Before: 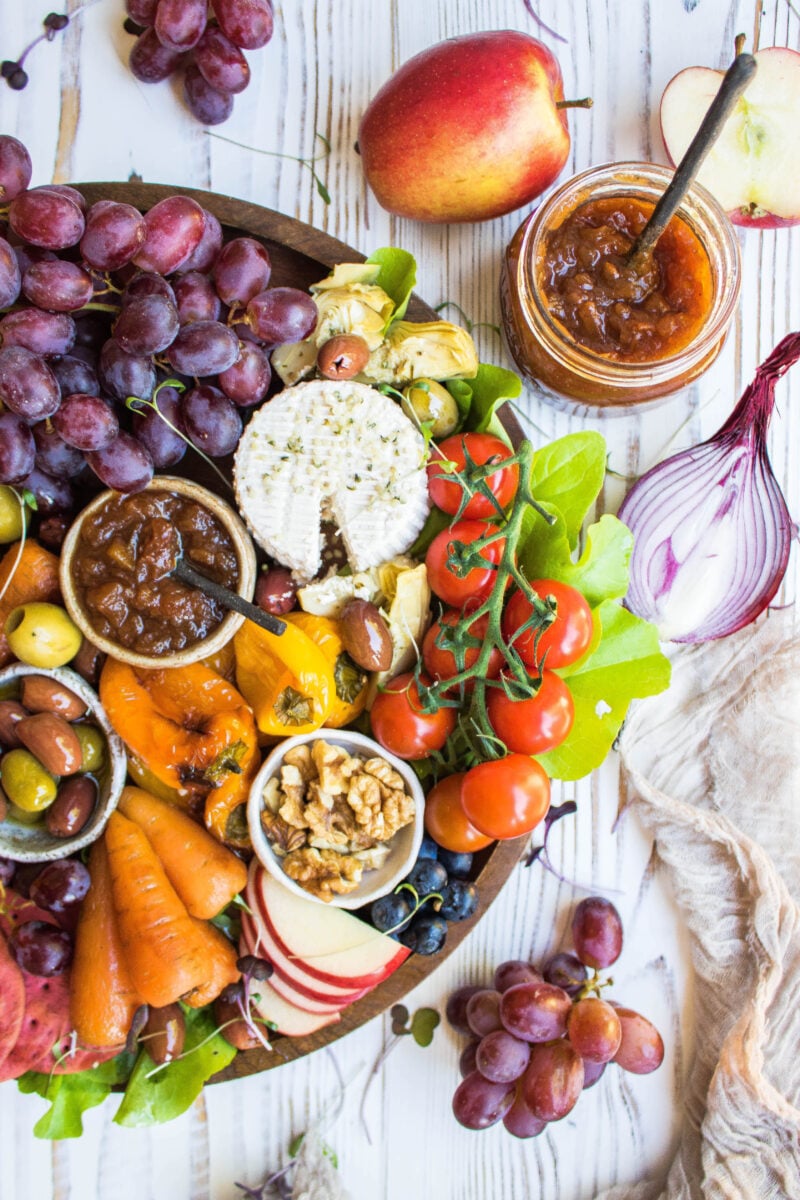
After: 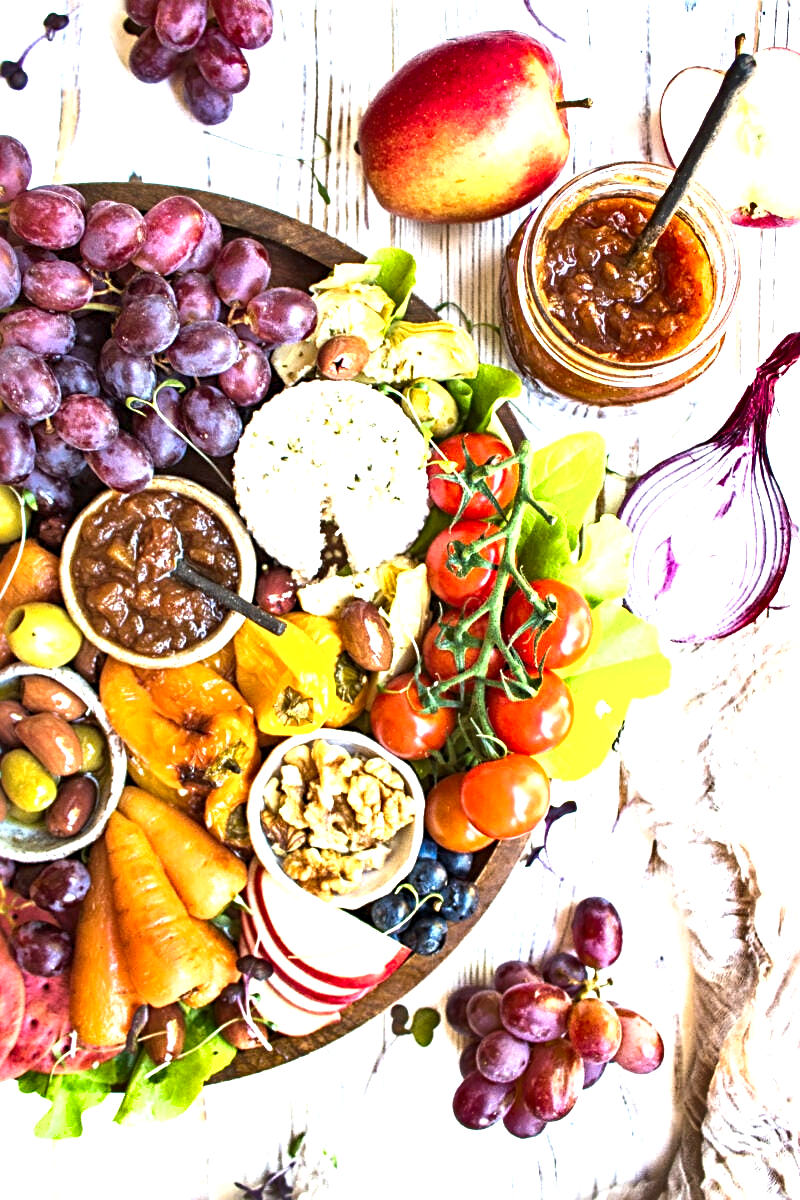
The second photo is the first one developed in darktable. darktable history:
exposure: black level correction 0, exposure 1.107 EV, compensate exposure bias true, compensate highlight preservation false
shadows and highlights: shadows -87.98, highlights -36.48, soften with gaussian
sharpen: radius 3.973
